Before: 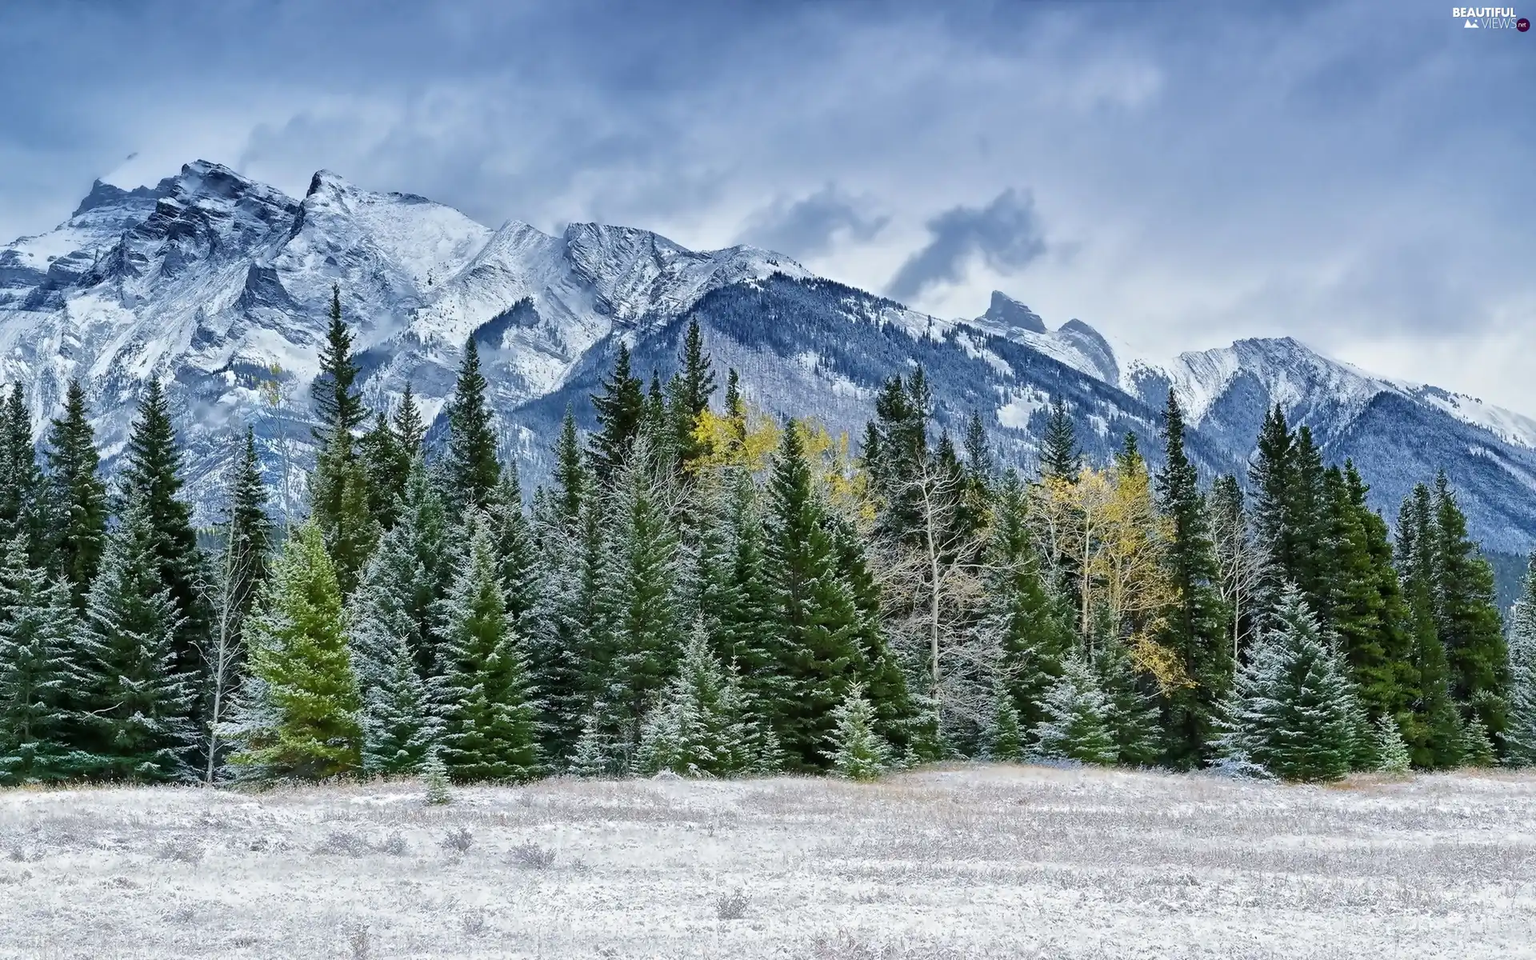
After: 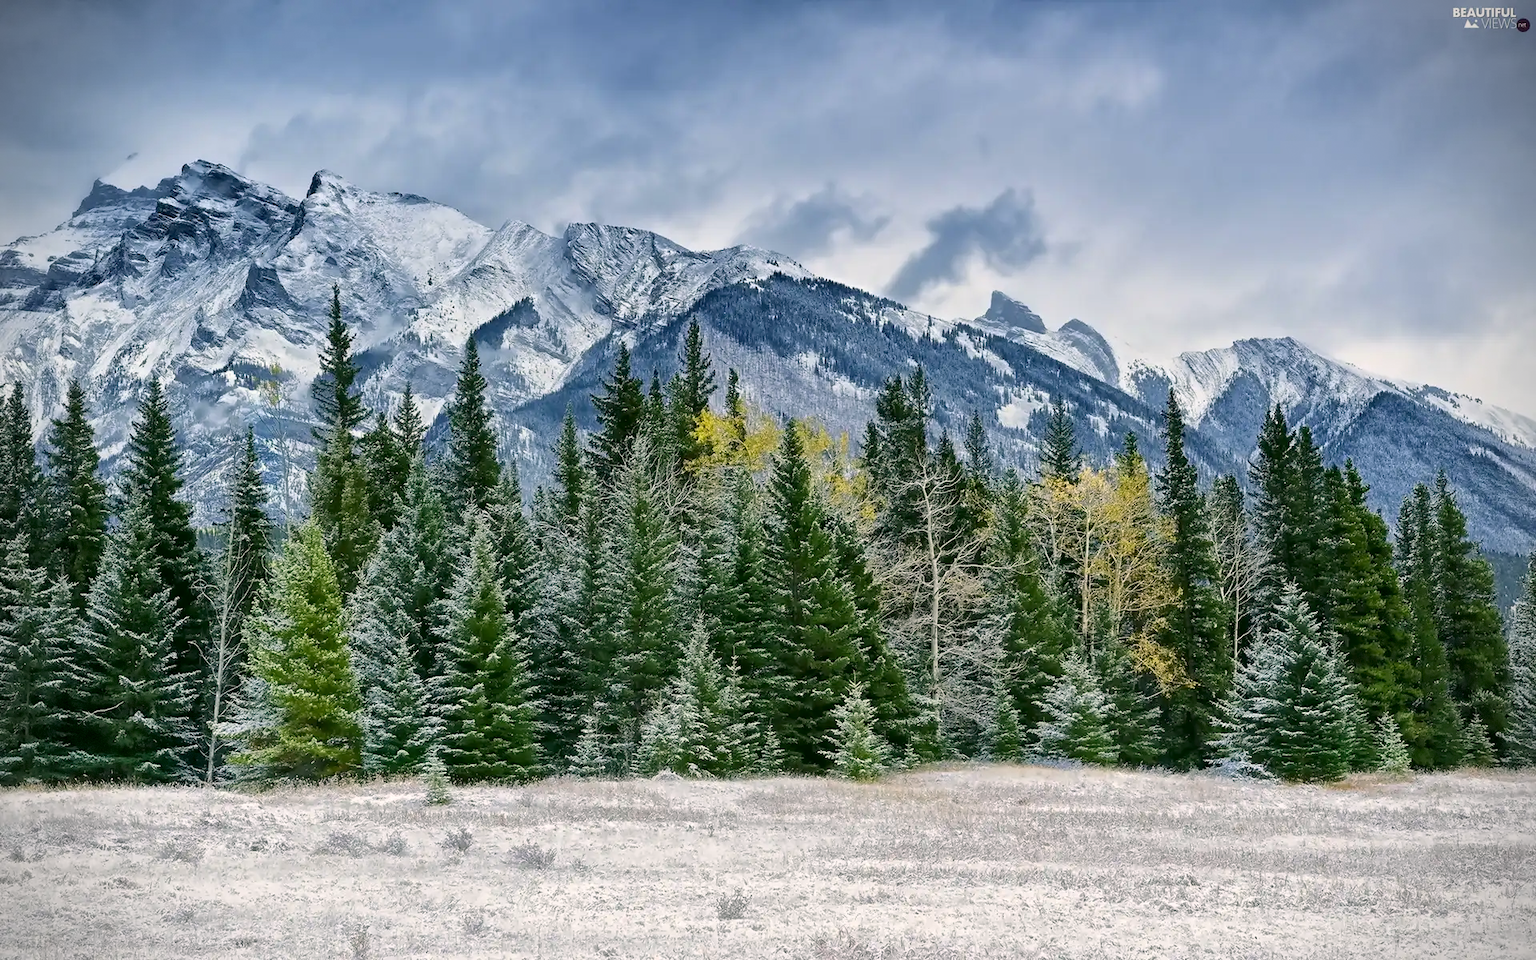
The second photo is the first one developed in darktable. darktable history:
vignetting: dithering 8-bit output
color correction: highlights a* 4.16, highlights b* 4.98, shadows a* -7.04, shadows b* 4.63
